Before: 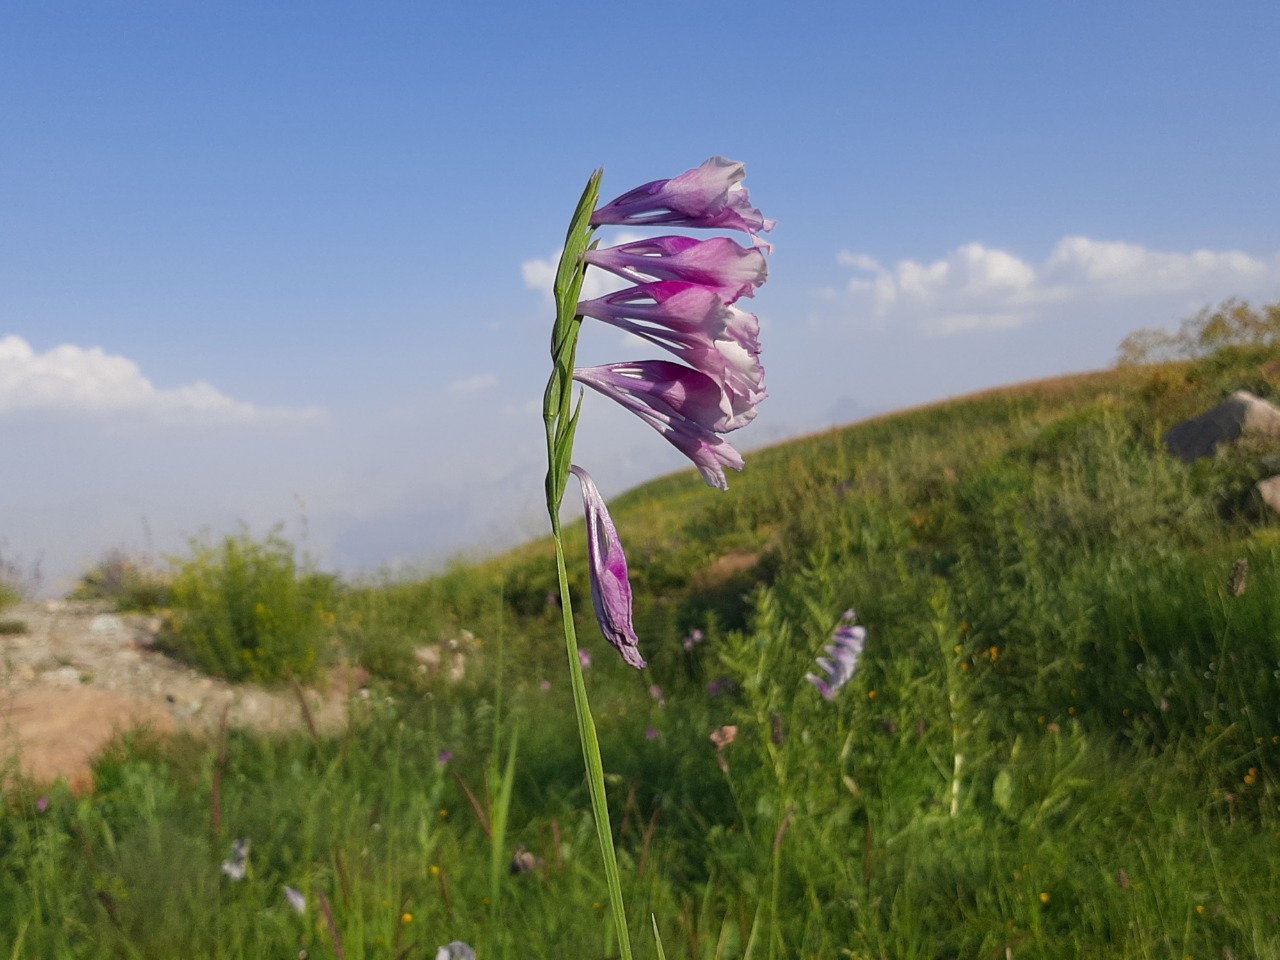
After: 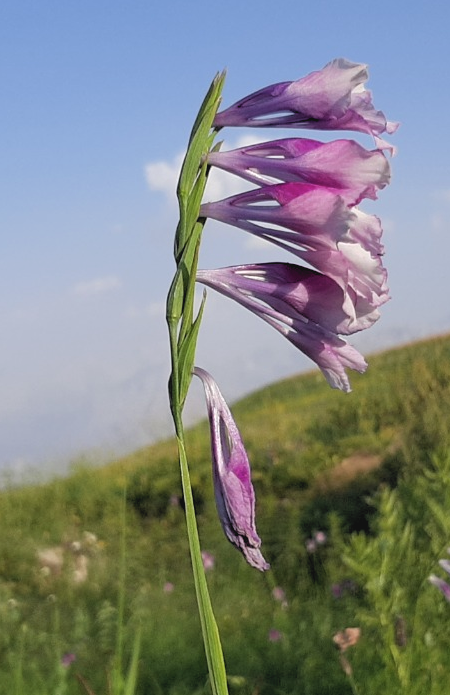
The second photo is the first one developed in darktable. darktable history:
crop and rotate: left 29.476%, top 10.214%, right 35.32%, bottom 17.333%
contrast brightness saturation: contrast -0.1, saturation -0.1
rgb levels: levels [[0.01, 0.419, 0.839], [0, 0.5, 1], [0, 0.5, 1]]
